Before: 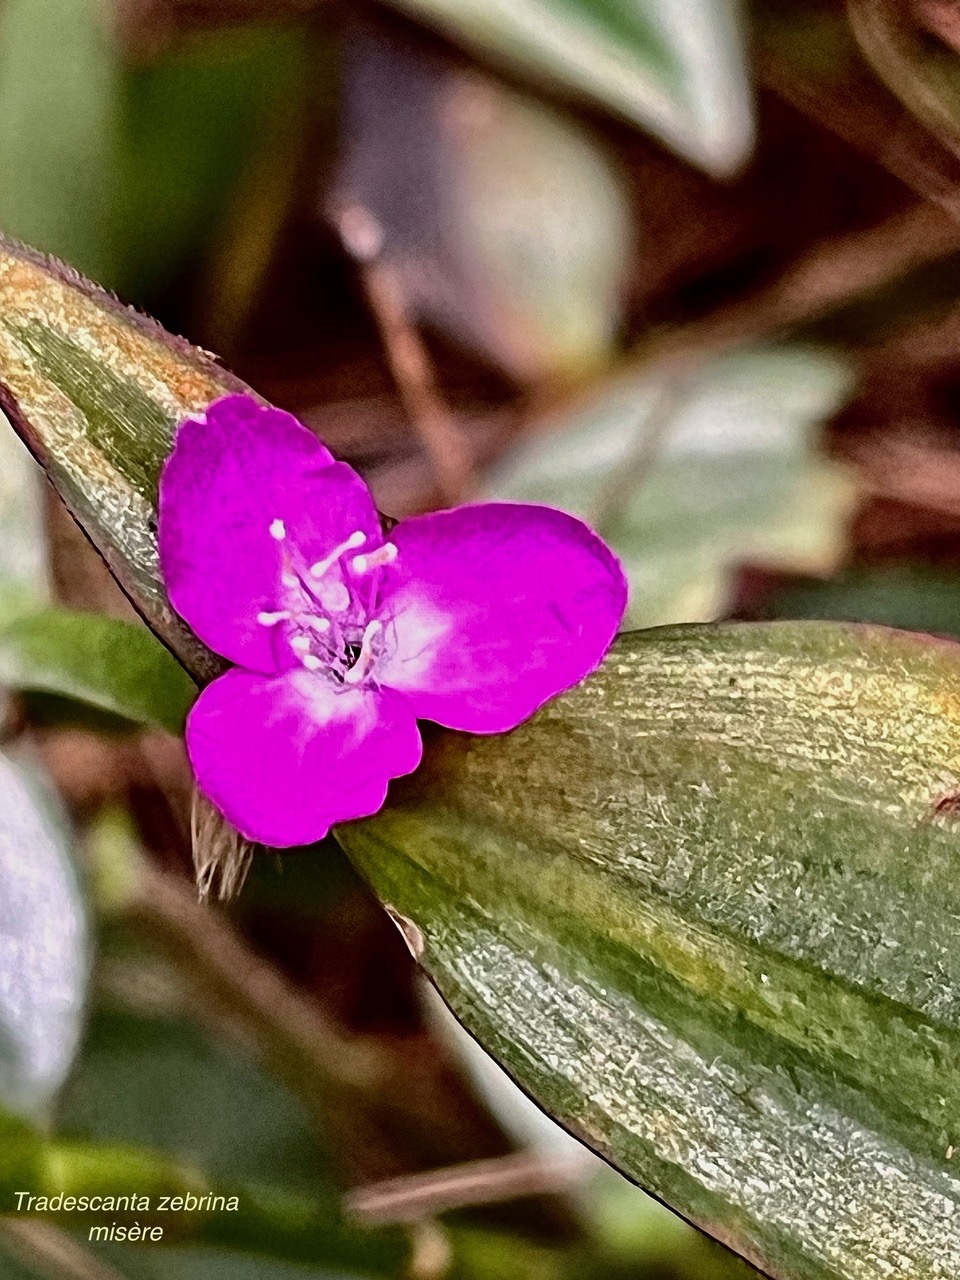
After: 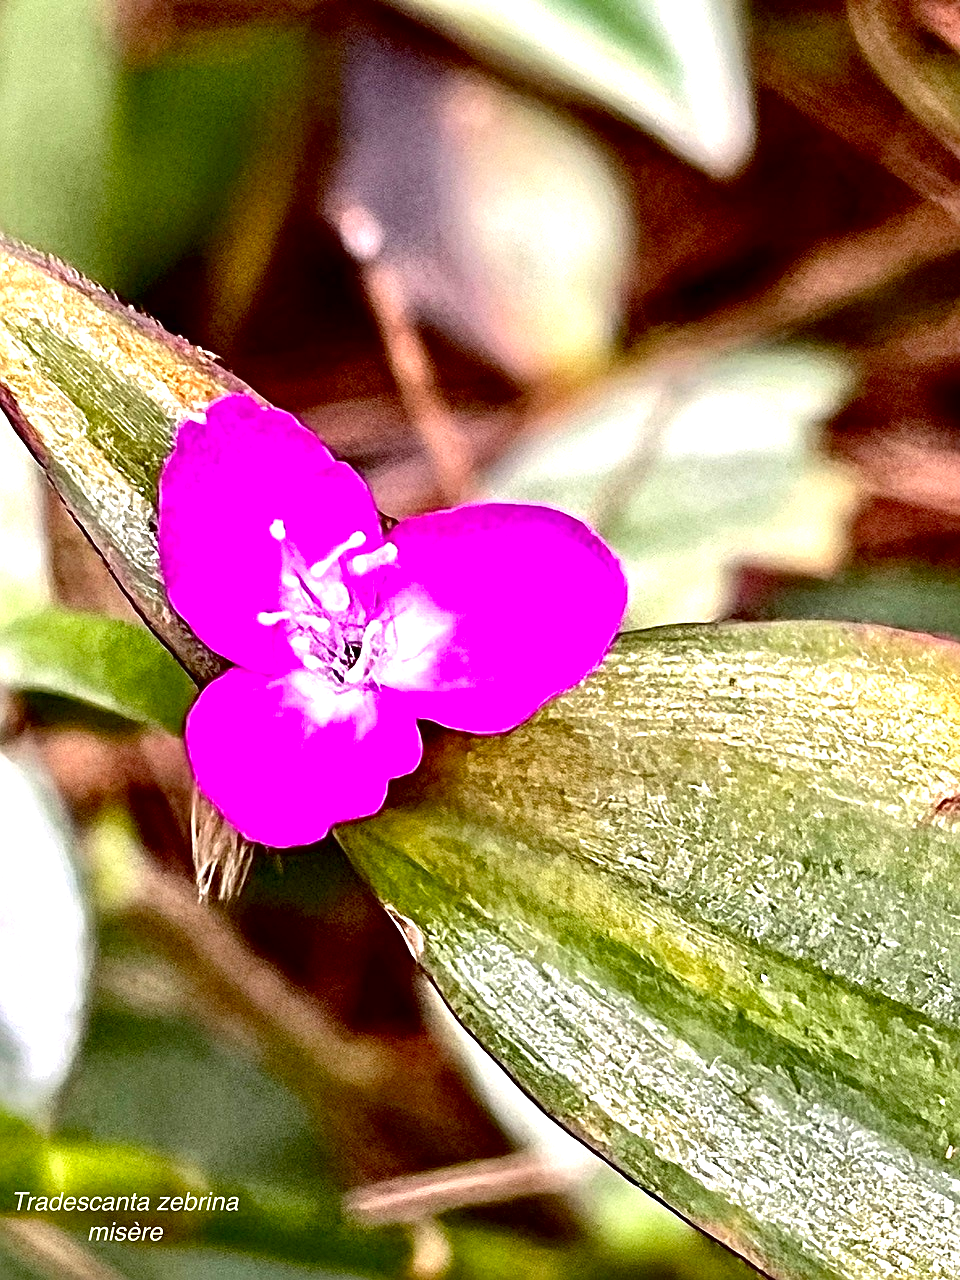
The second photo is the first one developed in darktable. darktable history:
tone equalizer: on, module defaults
sharpen: on, module defaults
exposure: black level correction 0, exposure 1.185 EV, compensate exposure bias true, compensate highlight preservation false
contrast brightness saturation: contrast -0.013, brightness -0.01, saturation 0.04
